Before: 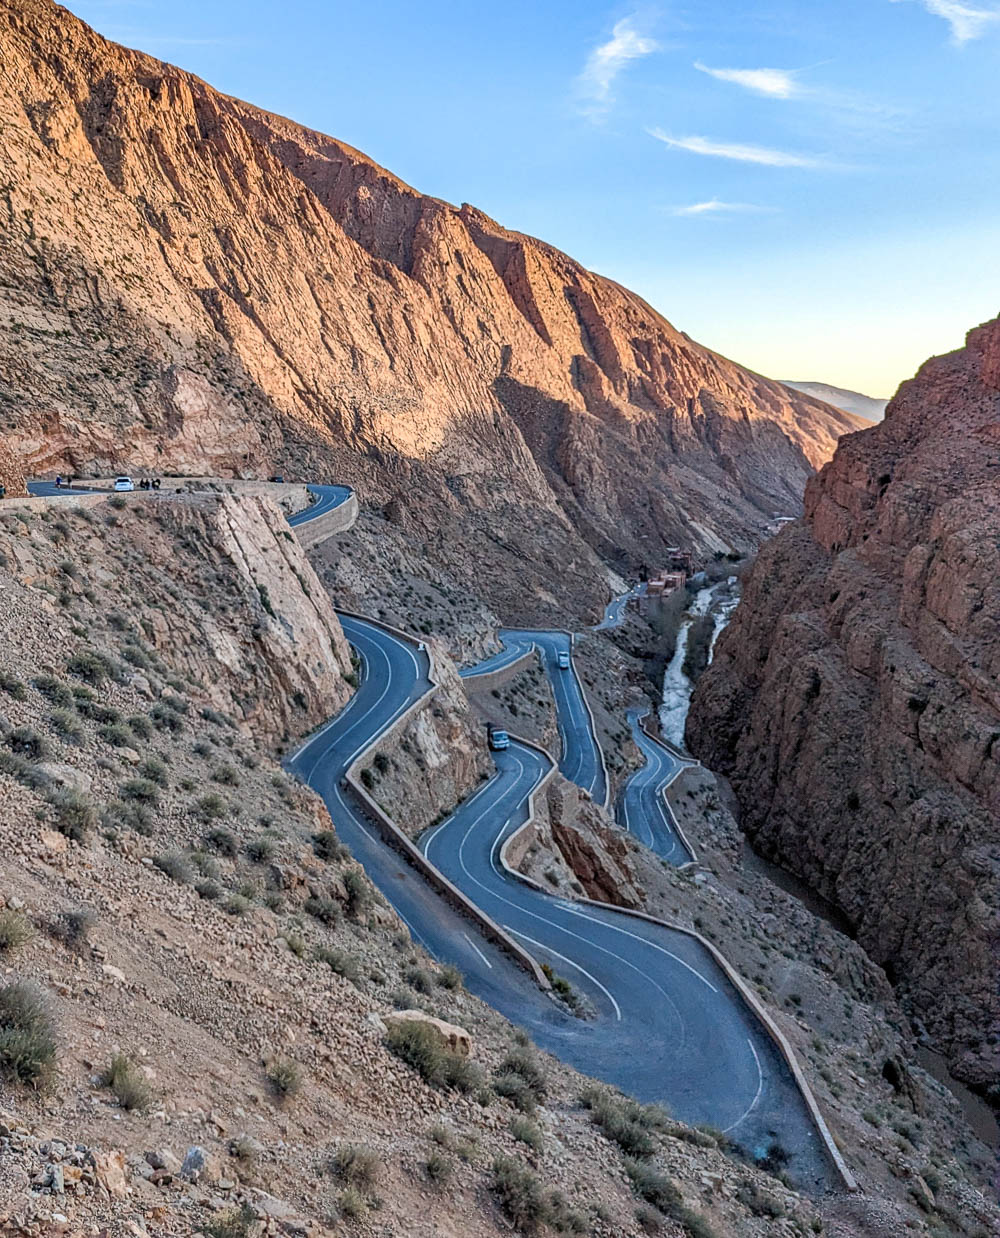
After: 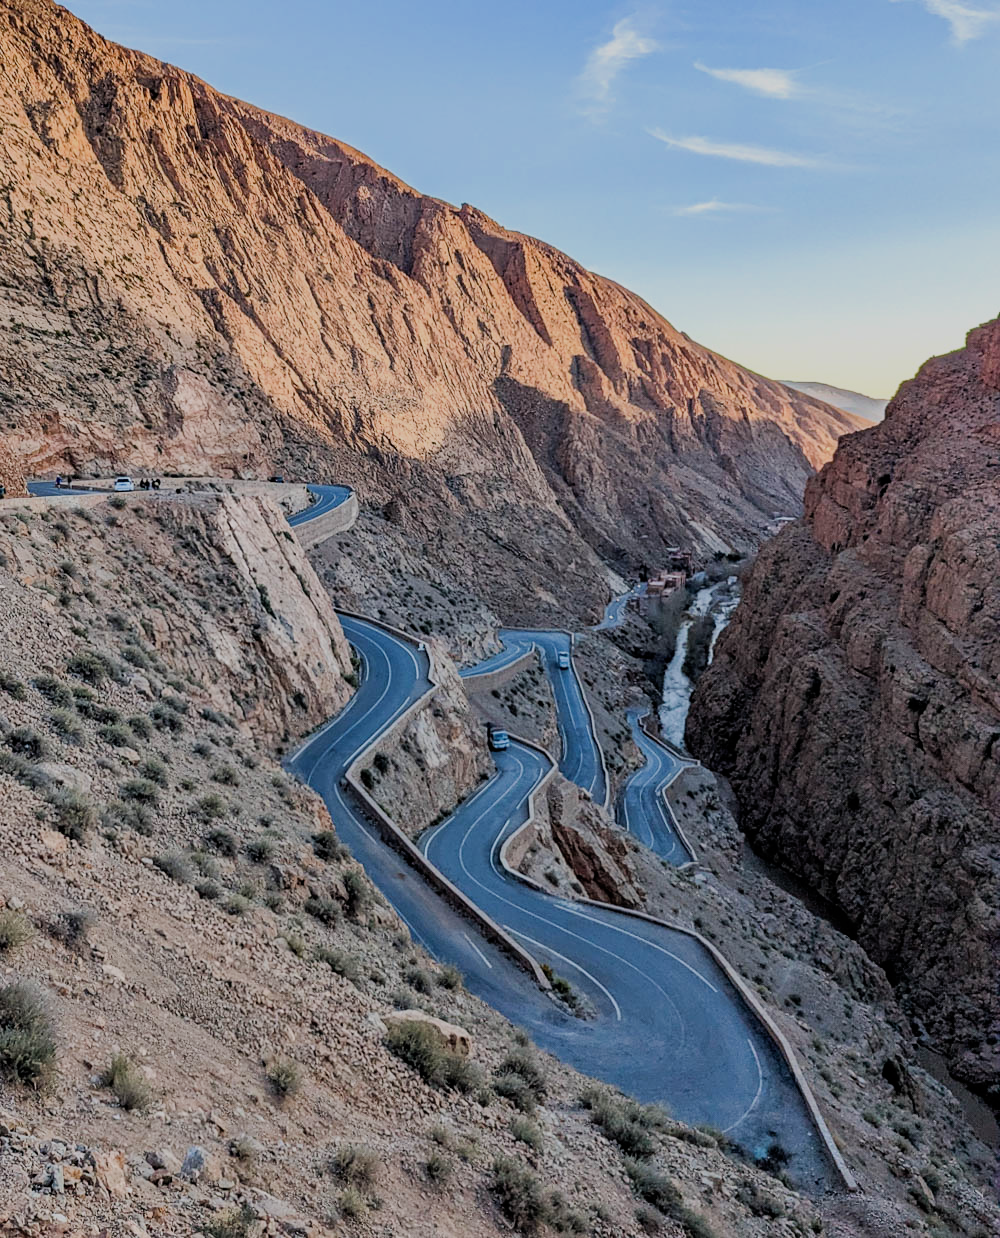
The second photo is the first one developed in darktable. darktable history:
filmic rgb: black relative exposure -8.56 EV, white relative exposure 5.53 EV, hardness 3.39, contrast 1.02, iterations of high-quality reconstruction 0
